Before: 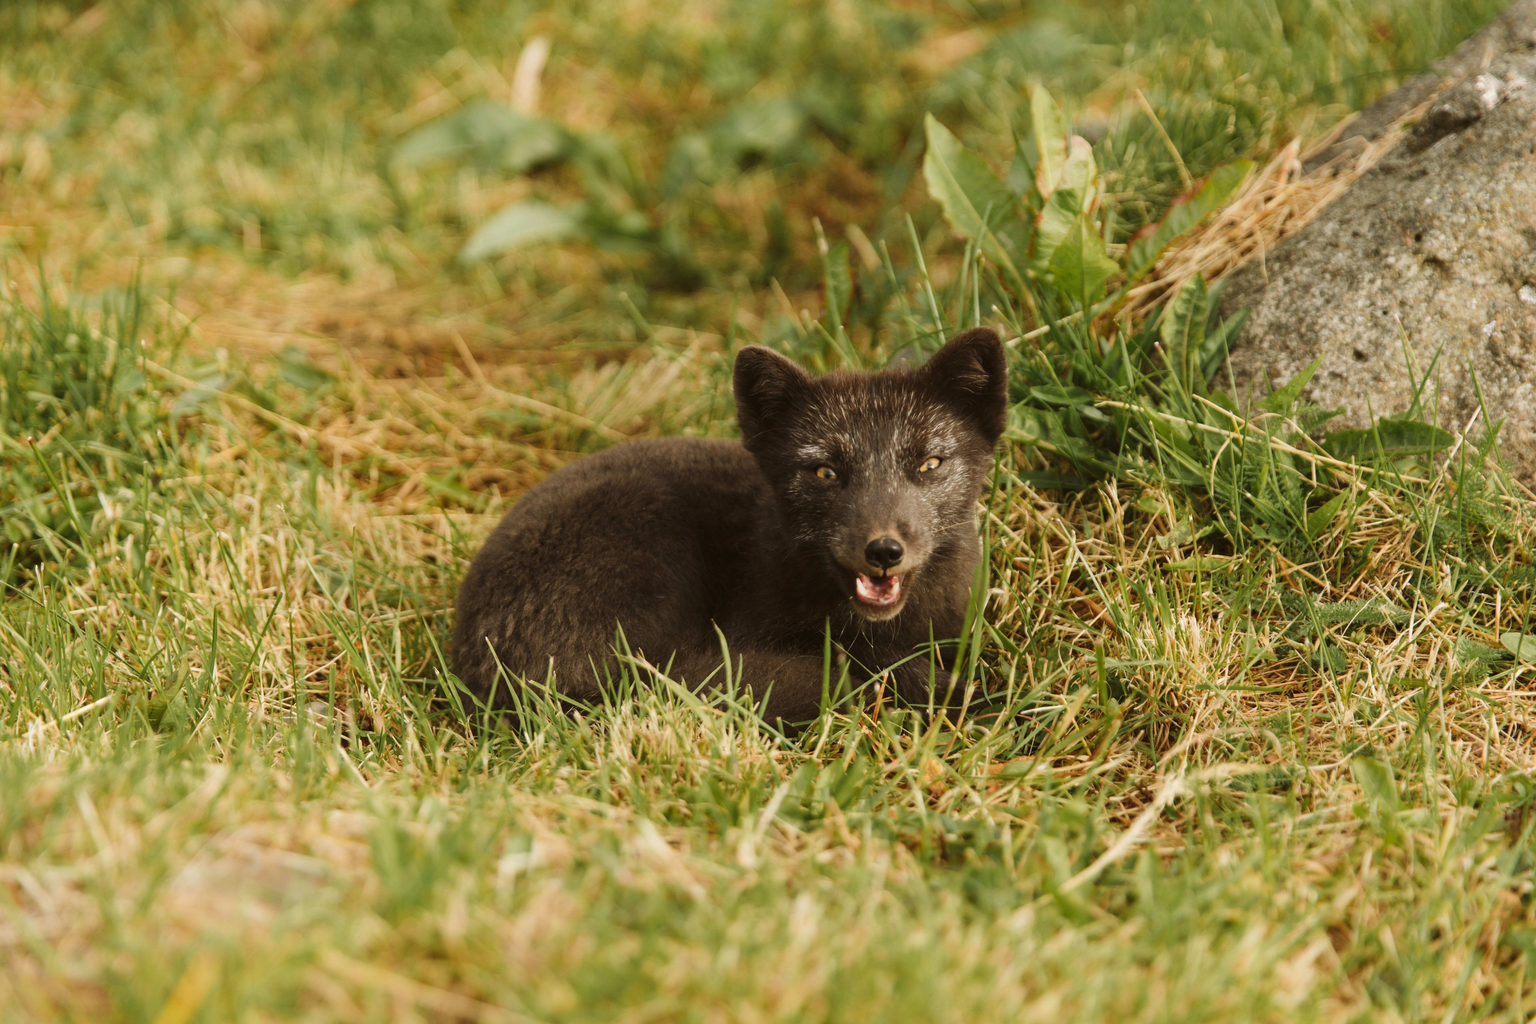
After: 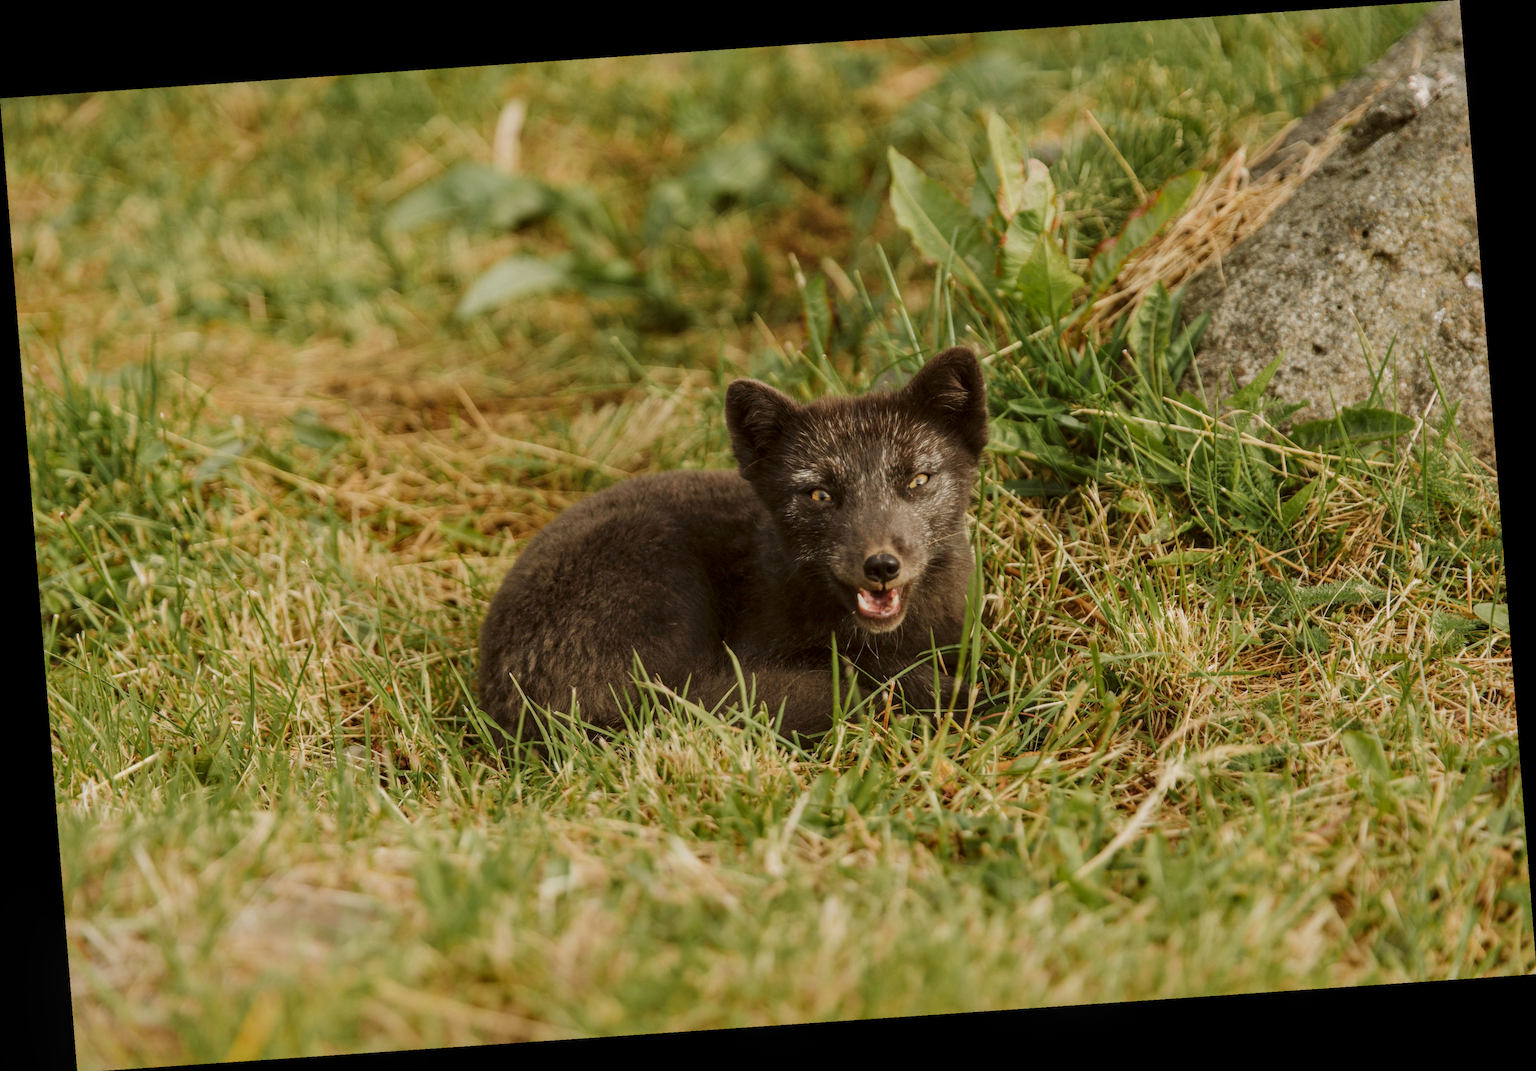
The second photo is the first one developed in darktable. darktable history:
tone equalizer: -8 EV 0.25 EV, -7 EV 0.417 EV, -6 EV 0.417 EV, -5 EV 0.25 EV, -3 EV -0.25 EV, -2 EV -0.417 EV, -1 EV -0.417 EV, +0 EV -0.25 EV, edges refinement/feathering 500, mask exposure compensation -1.57 EV, preserve details guided filter
rotate and perspective: rotation -4.2°, shear 0.006, automatic cropping off
local contrast: detail 130%
